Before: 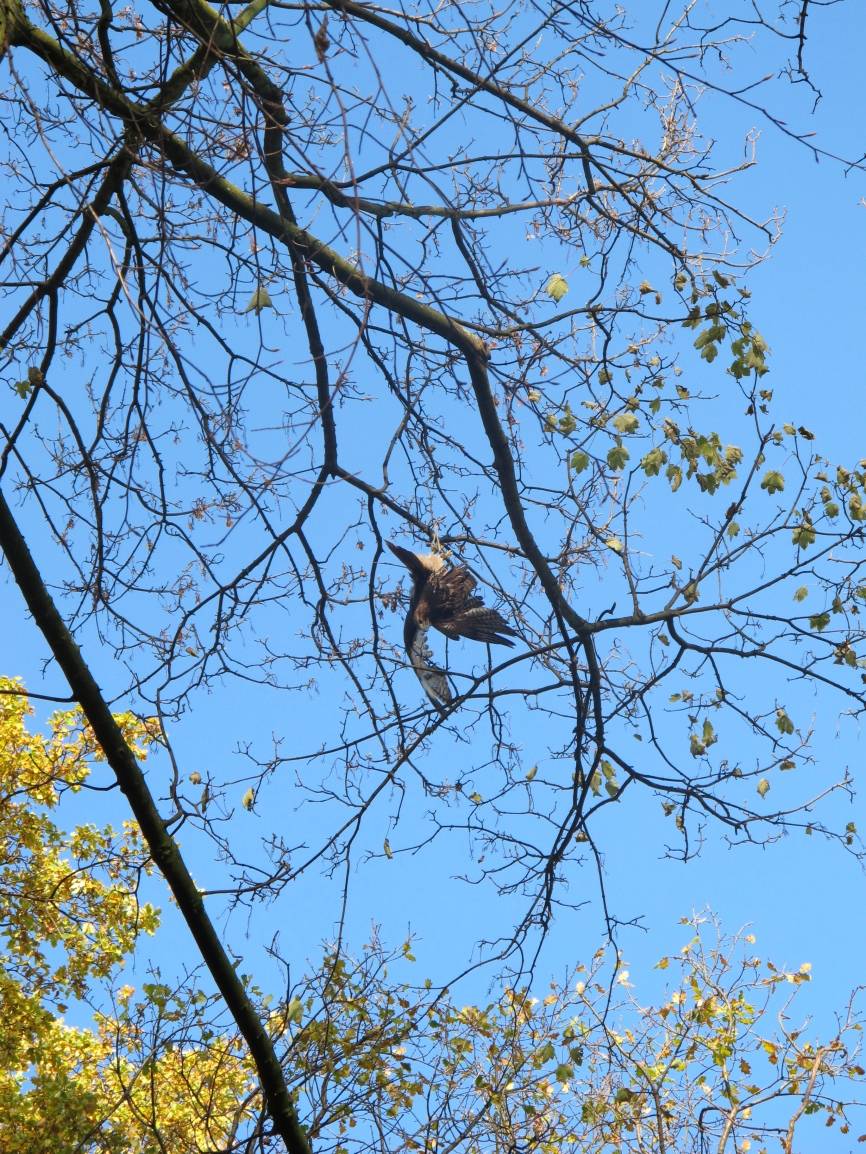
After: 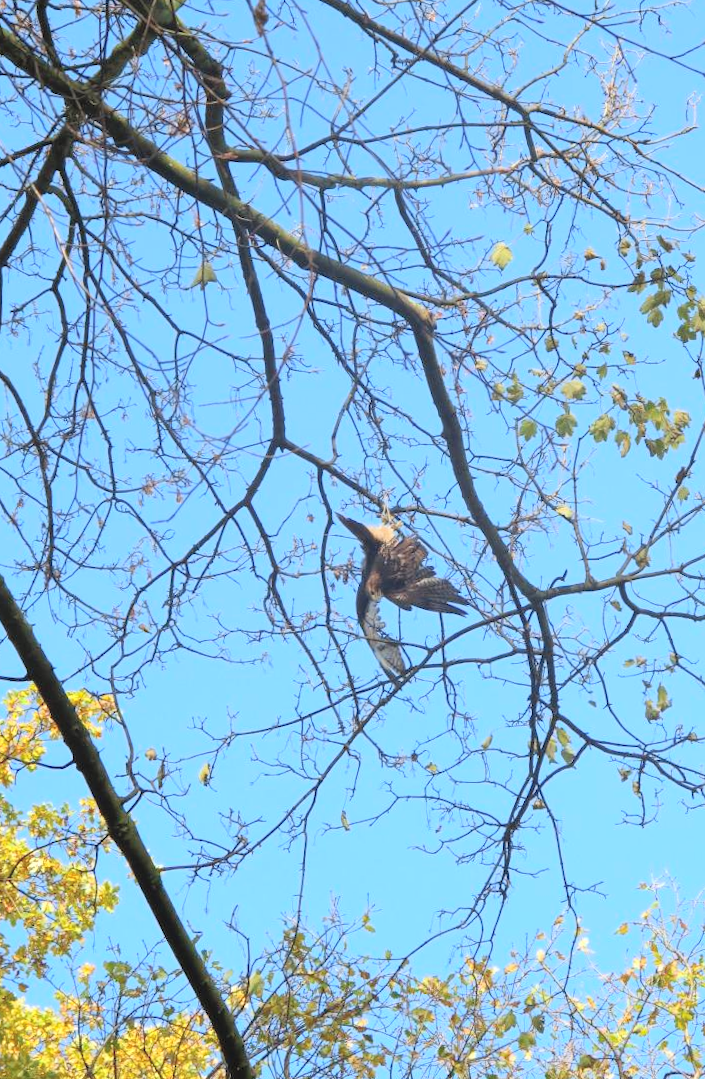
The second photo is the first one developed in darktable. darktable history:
contrast brightness saturation: contrast 0.1, brightness 0.315, saturation 0.147
crop and rotate: angle 1.3°, left 4.338%, top 1.109%, right 11.739%, bottom 2.572%
